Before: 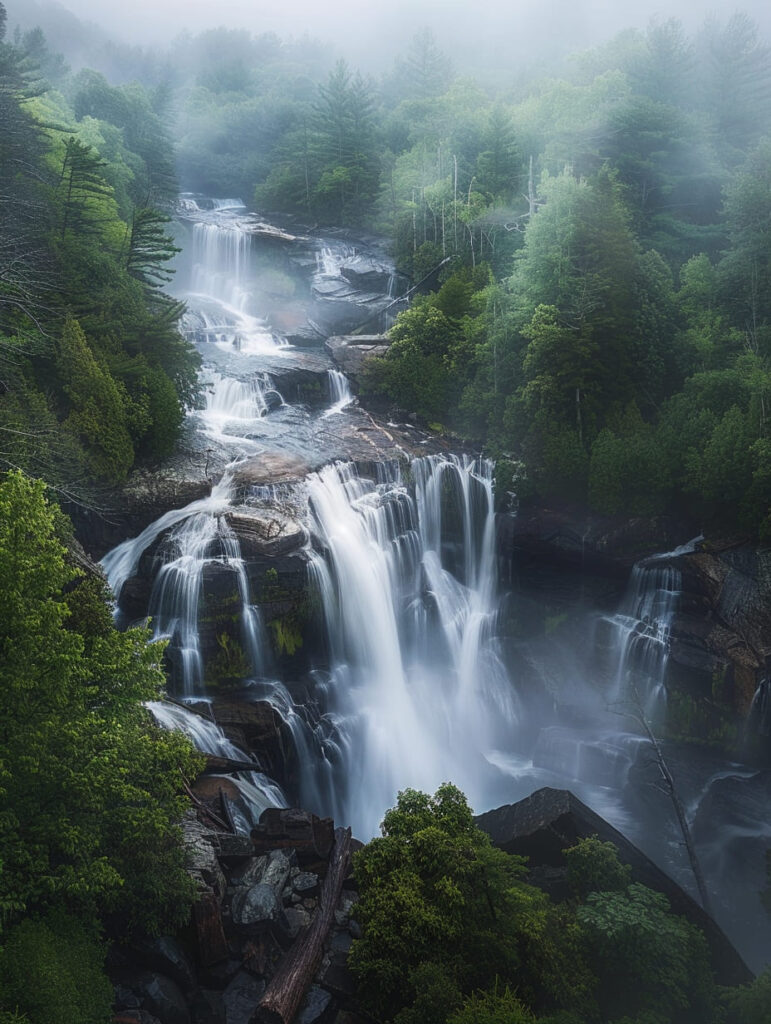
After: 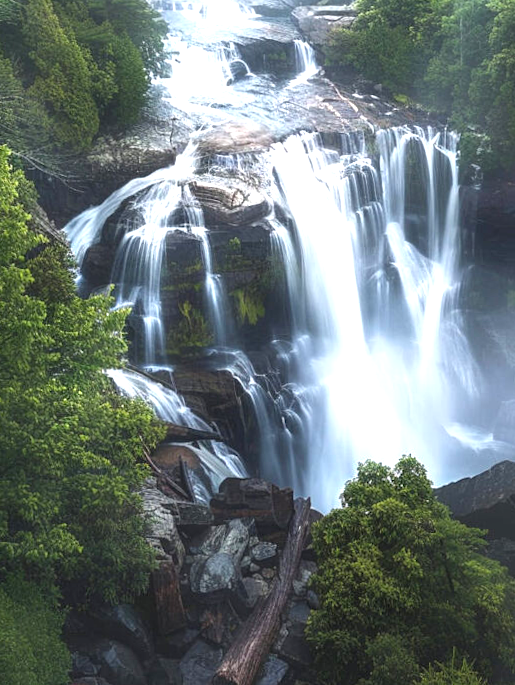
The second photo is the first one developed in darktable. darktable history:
shadows and highlights: shadows 37.27, highlights -28.18, soften with gaussian
exposure: black level correction 0, exposure 1.2 EV, compensate exposure bias true, compensate highlight preservation false
crop and rotate: angle -0.82°, left 3.85%, top 31.828%, right 27.992%
